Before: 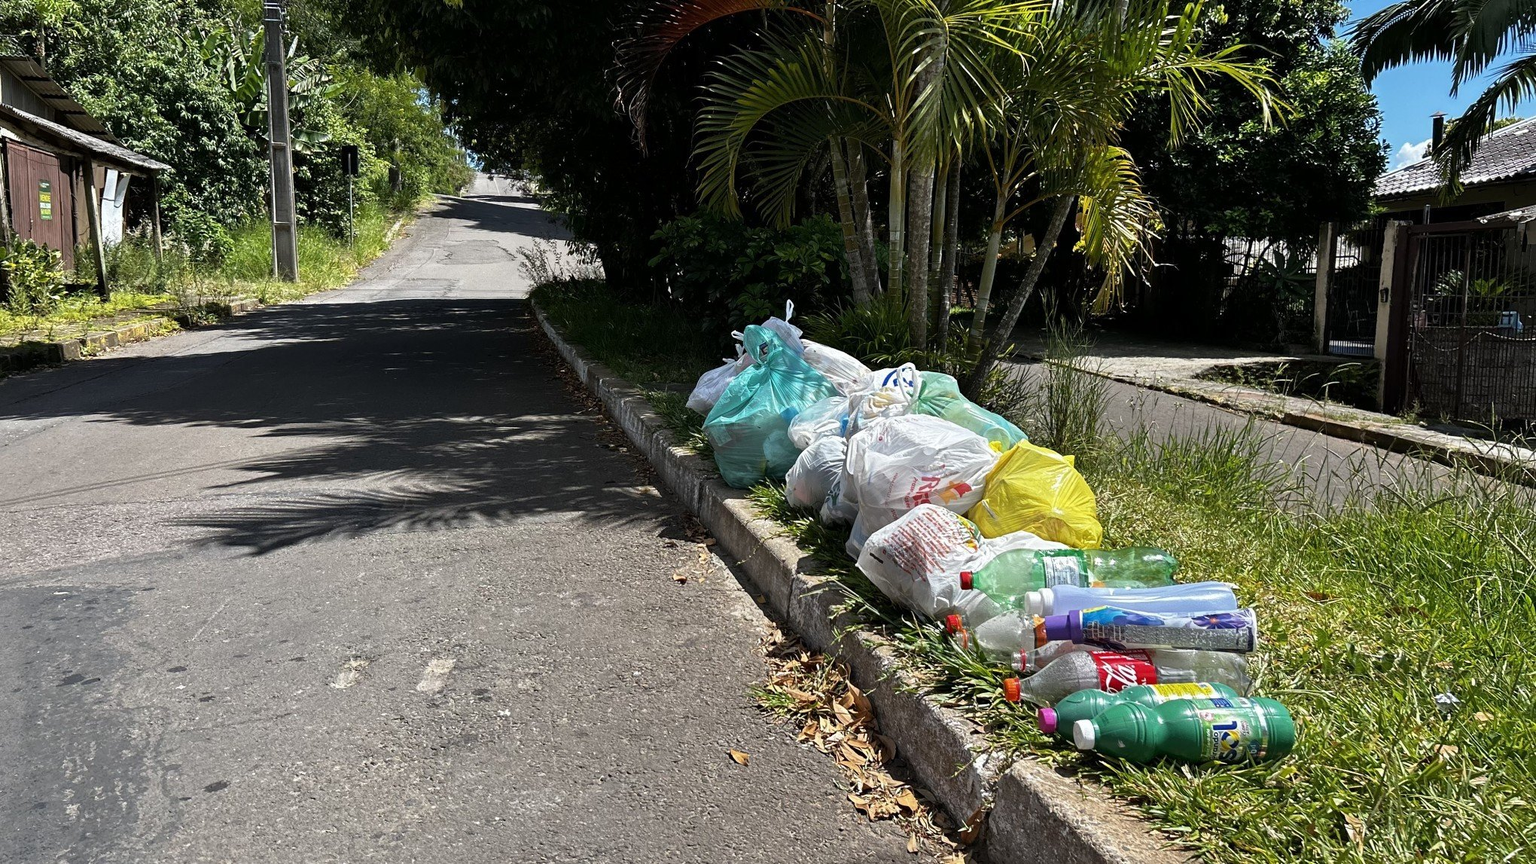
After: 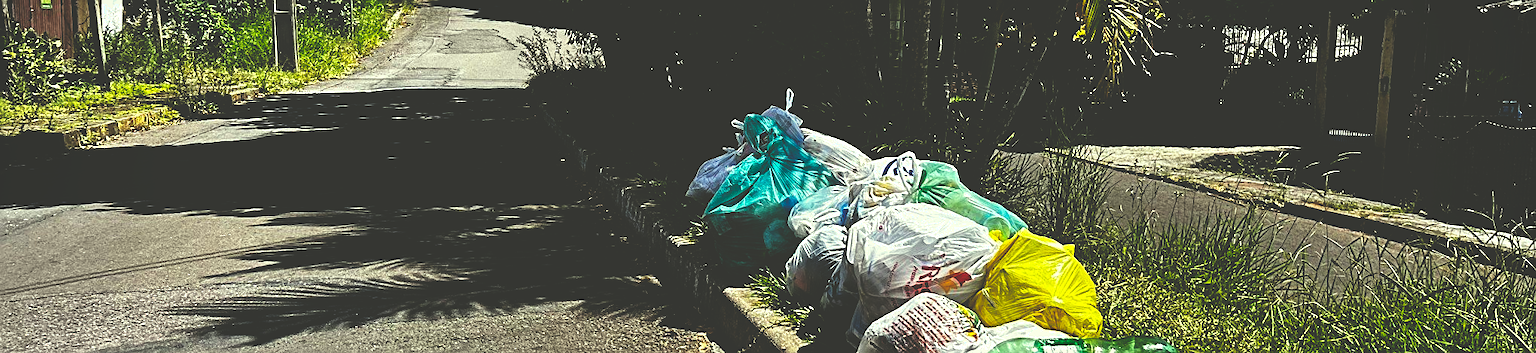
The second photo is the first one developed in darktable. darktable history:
base curve: curves: ch0 [(0, 0.036) (0.083, 0.04) (0.804, 1)], preserve colors none
sharpen: on, module defaults
crop and rotate: top 24.43%, bottom 34.675%
color correction: highlights a* -5.84, highlights b* 11.37
vignetting: brightness -0.184, saturation -0.305, center (0.037, -0.091)
